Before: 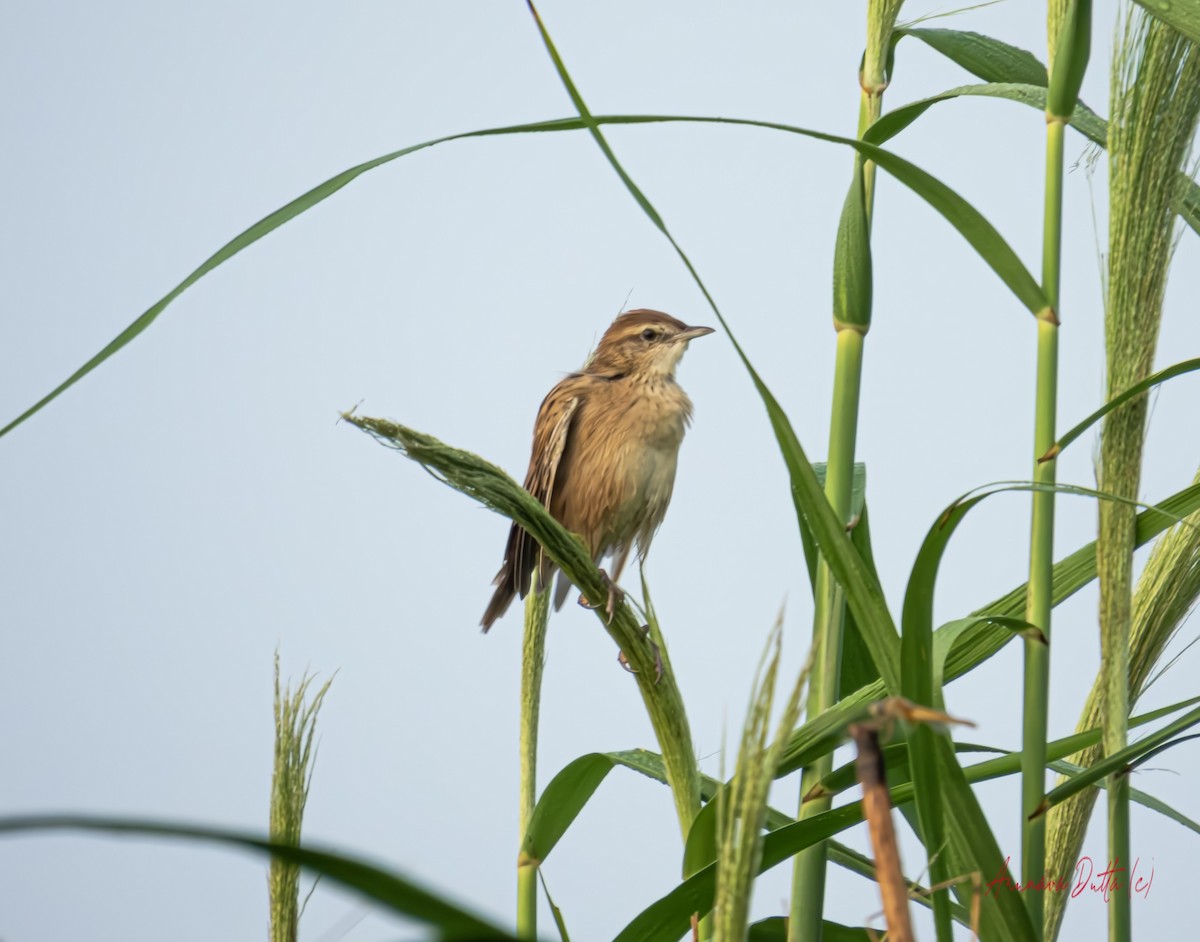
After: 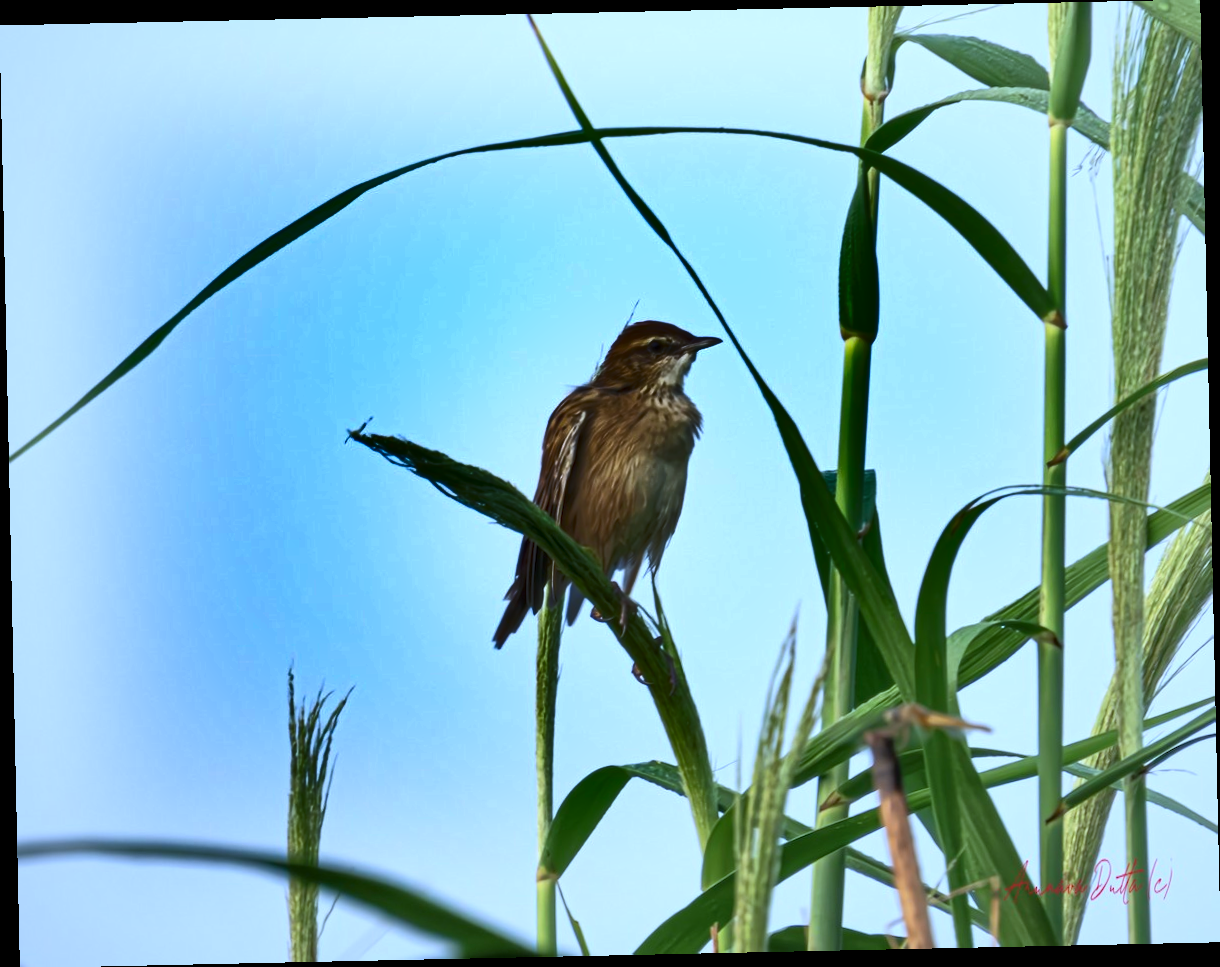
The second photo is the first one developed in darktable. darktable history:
exposure: exposure 0.29 EV, compensate highlight preservation false
white balance: red 0.984, blue 1.059
rotate and perspective: rotation -1.24°, automatic cropping off
color calibration: x 0.38, y 0.391, temperature 4086.74 K
shadows and highlights: shadows 19.13, highlights -83.41, soften with gaussian
